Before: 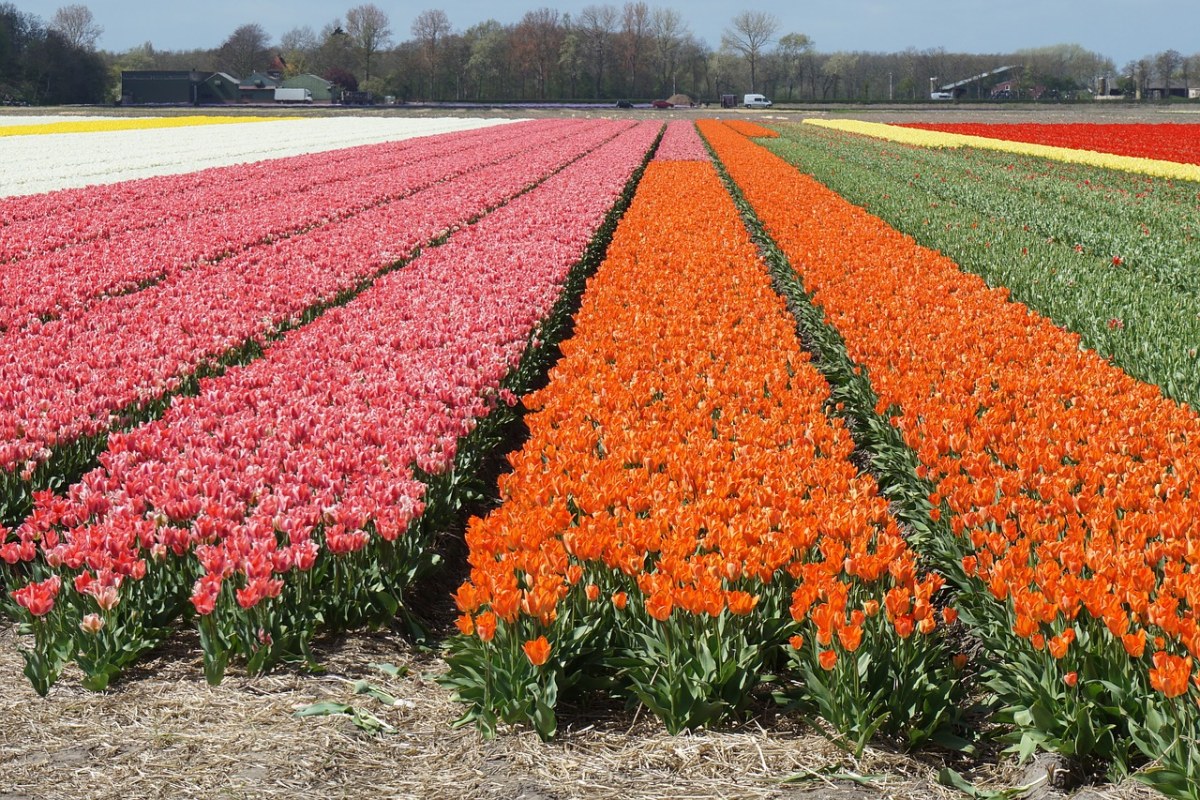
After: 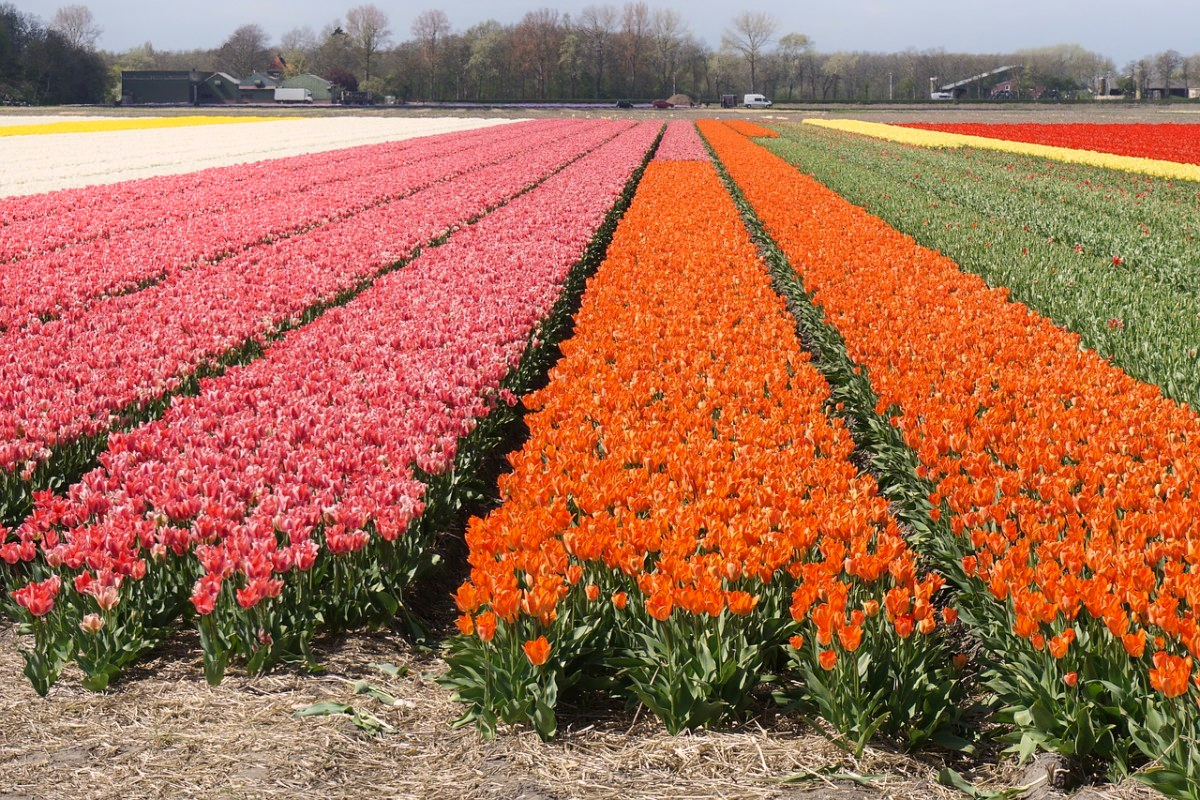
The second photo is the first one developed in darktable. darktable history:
shadows and highlights: shadows -21.61, highlights 98.04, soften with gaussian
color correction: highlights a* 5.91, highlights b* 4.84
